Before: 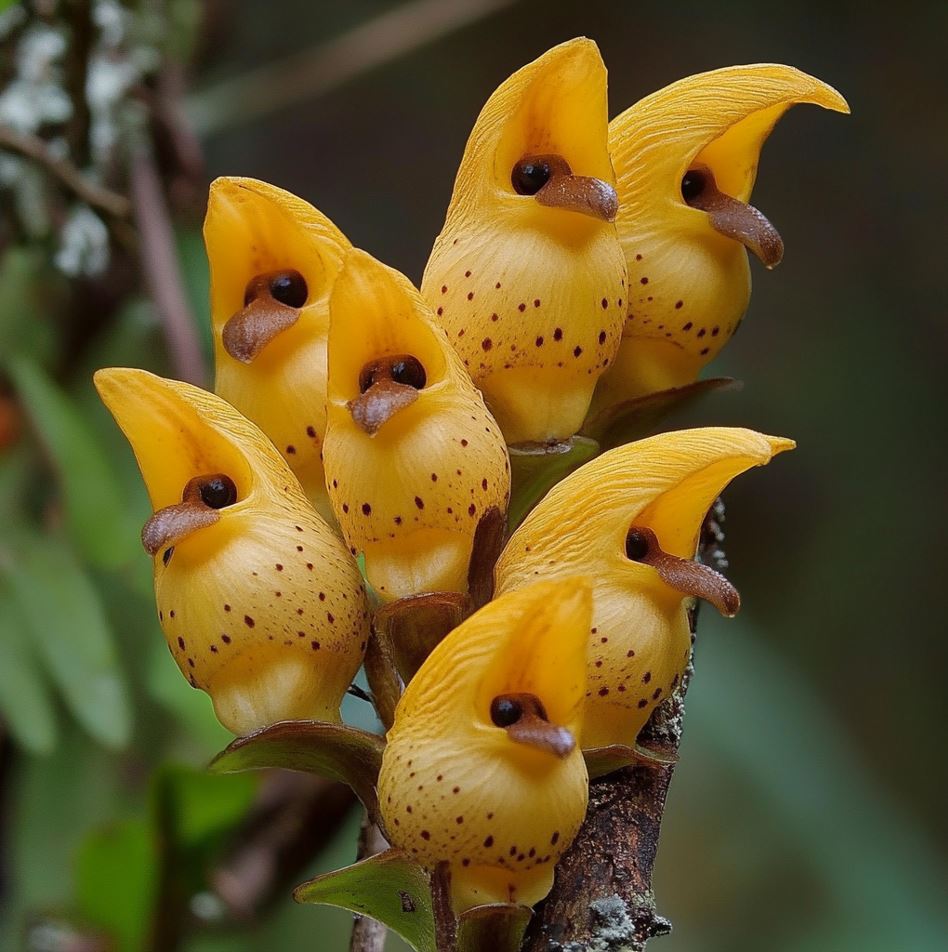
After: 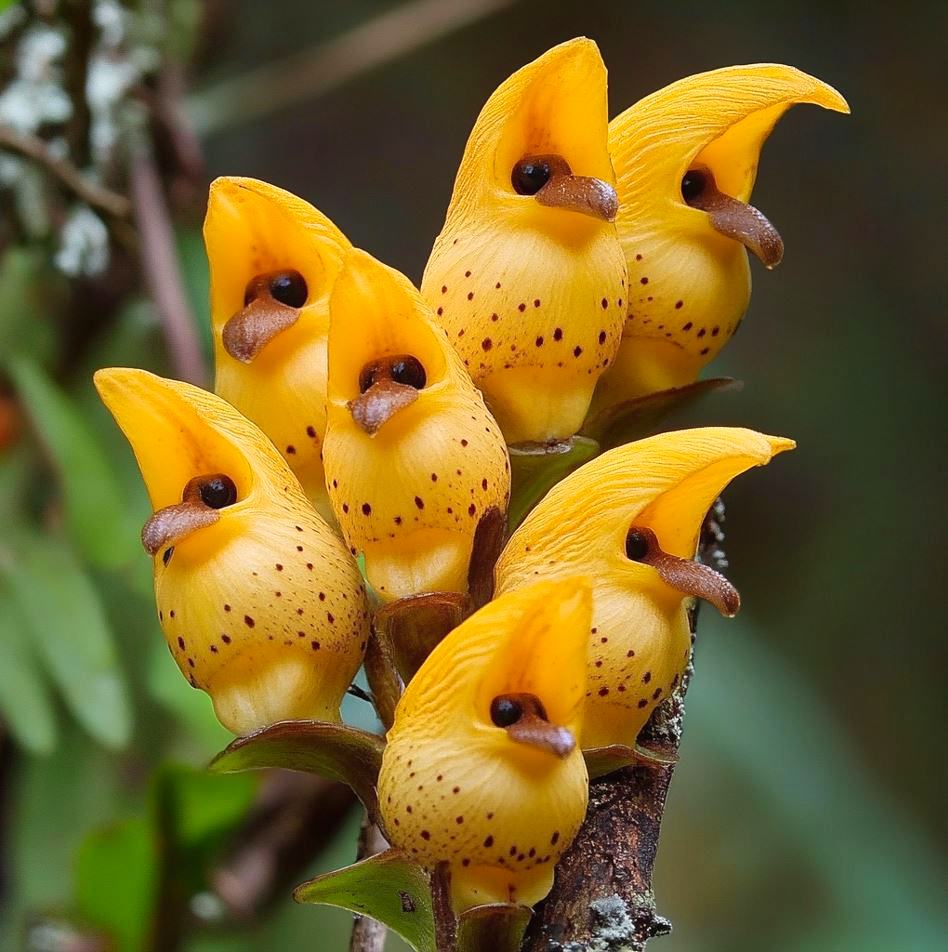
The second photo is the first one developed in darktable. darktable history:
contrast brightness saturation: contrast 0.202, brightness 0.158, saturation 0.216
